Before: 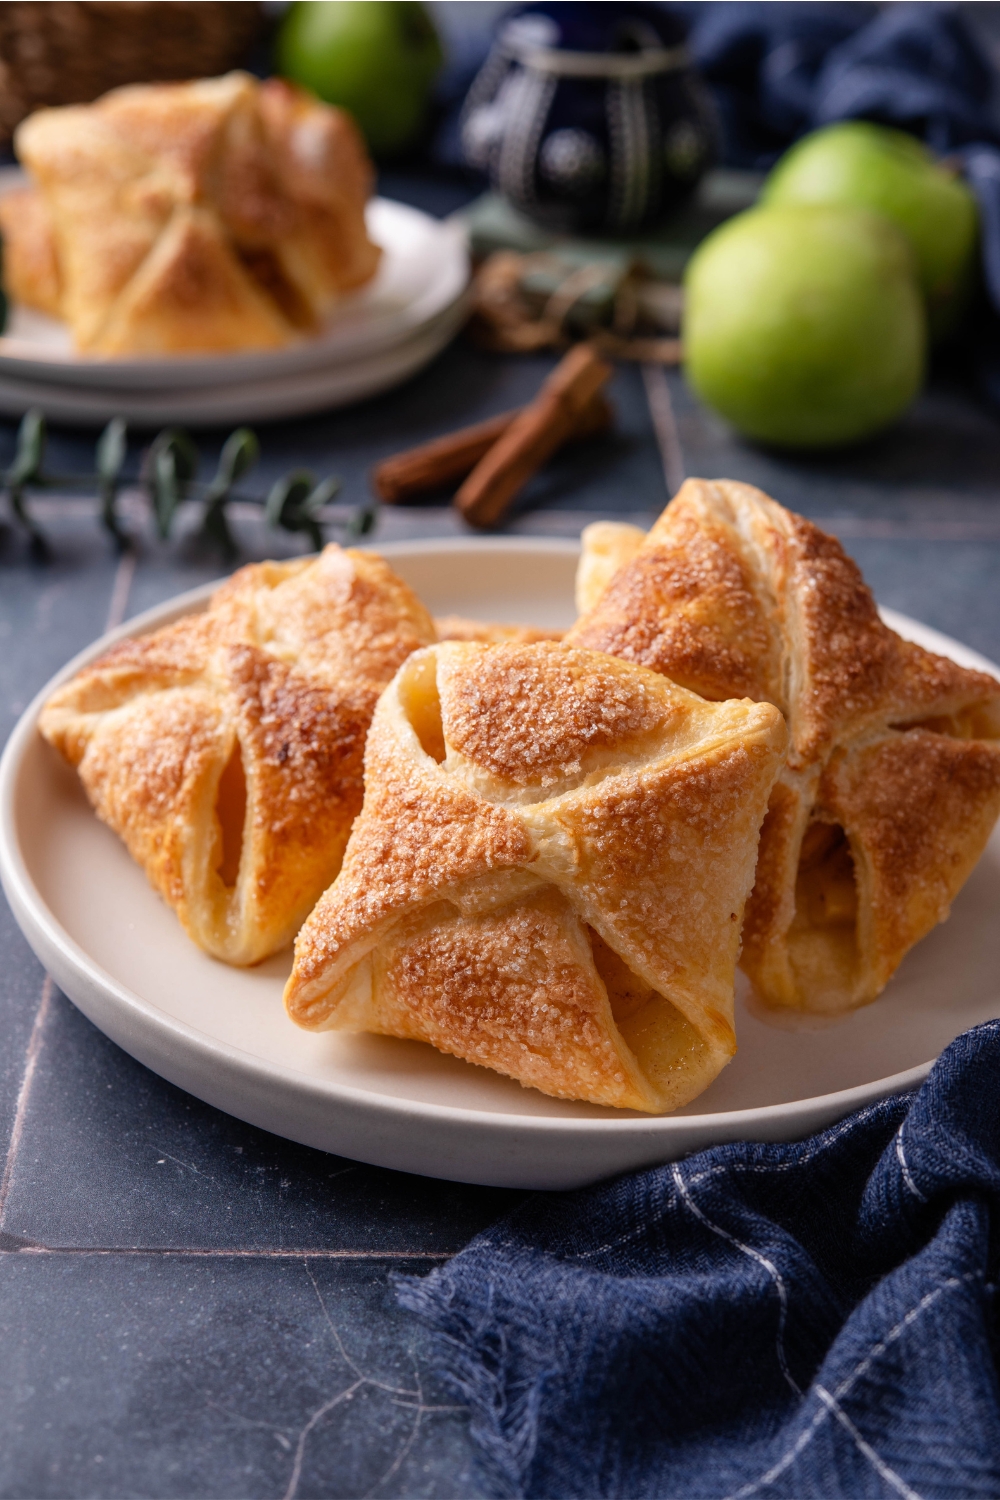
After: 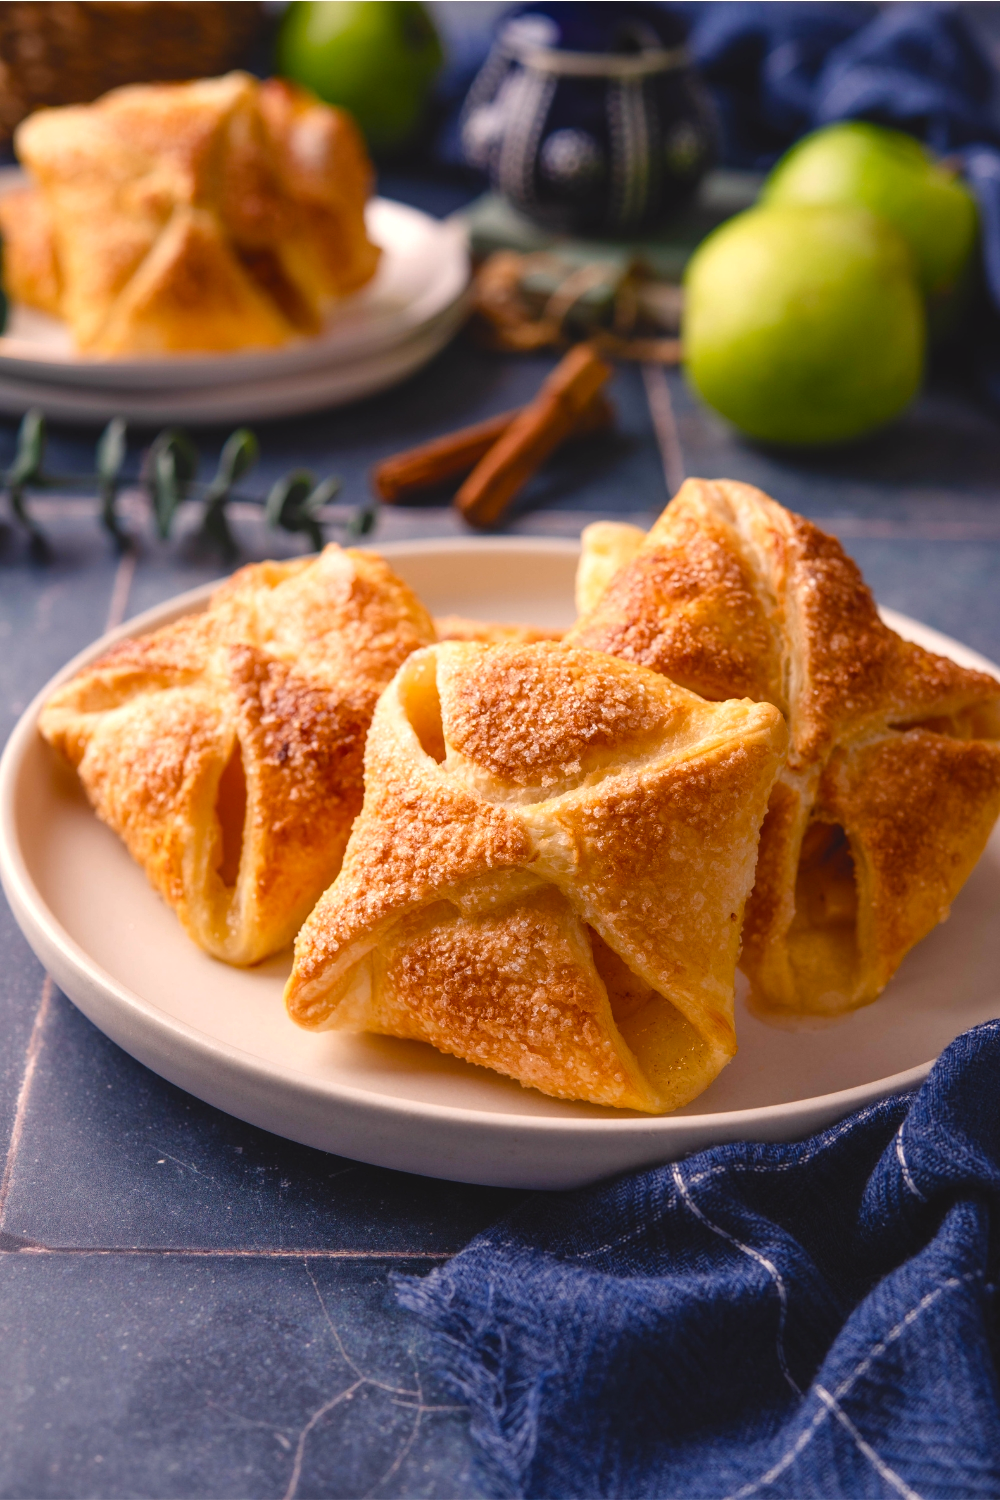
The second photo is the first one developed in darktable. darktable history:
exposure: exposure 0.2 EV, compensate highlight preservation false
color balance rgb: shadows lift › chroma 2%, shadows lift › hue 247.2°, power › chroma 0.3%, power › hue 25.2°, highlights gain › chroma 3%, highlights gain › hue 60°, global offset › luminance 0.75%, perceptual saturation grading › global saturation 20%, perceptual saturation grading › highlights -20%, perceptual saturation grading › shadows 30%, global vibrance 20%
